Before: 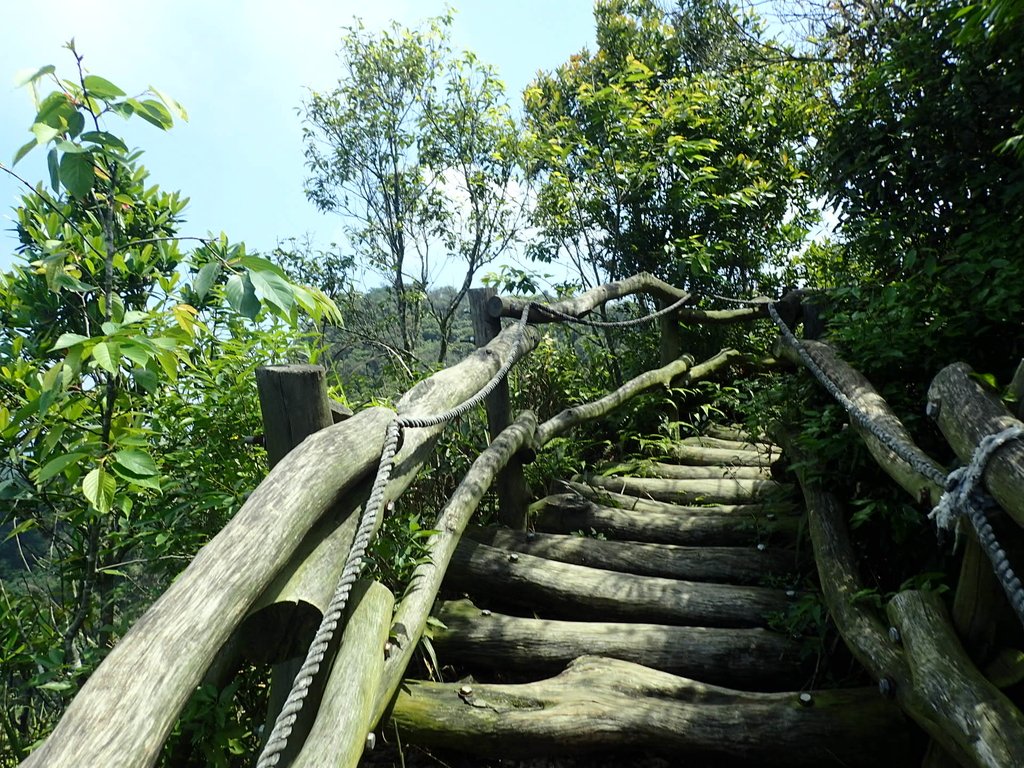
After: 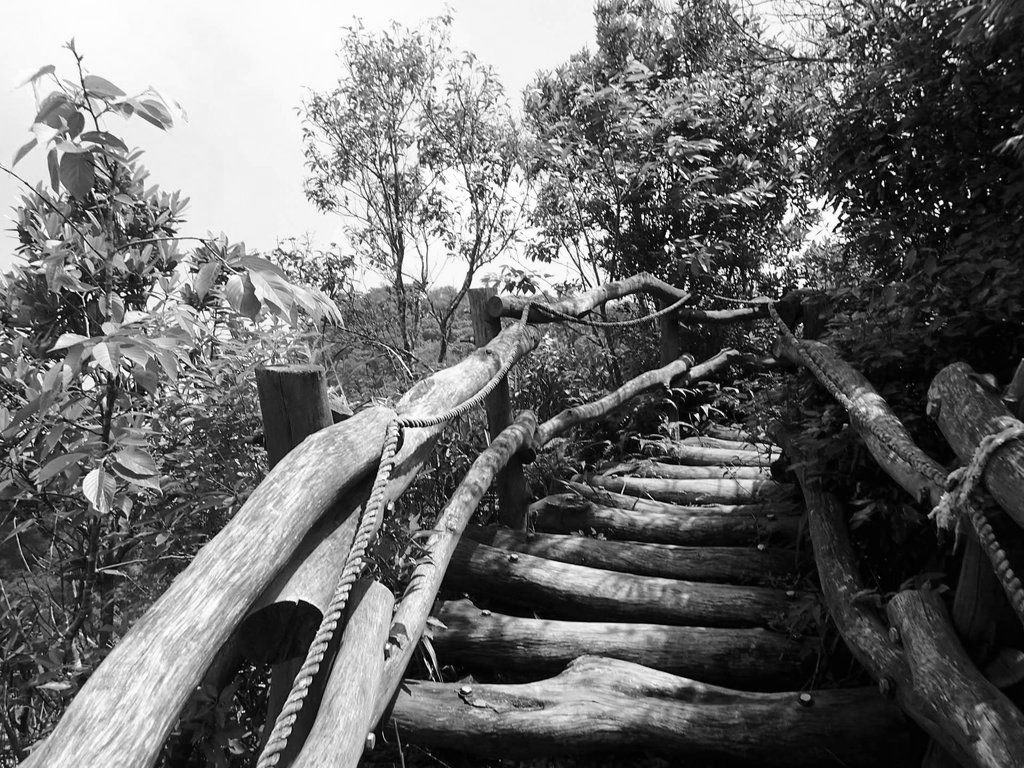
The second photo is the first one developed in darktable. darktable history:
rgb levels: mode RGB, independent channels, levels [[0, 0.474, 1], [0, 0.5, 1], [0, 0.5, 1]]
monochrome: on, module defaults
